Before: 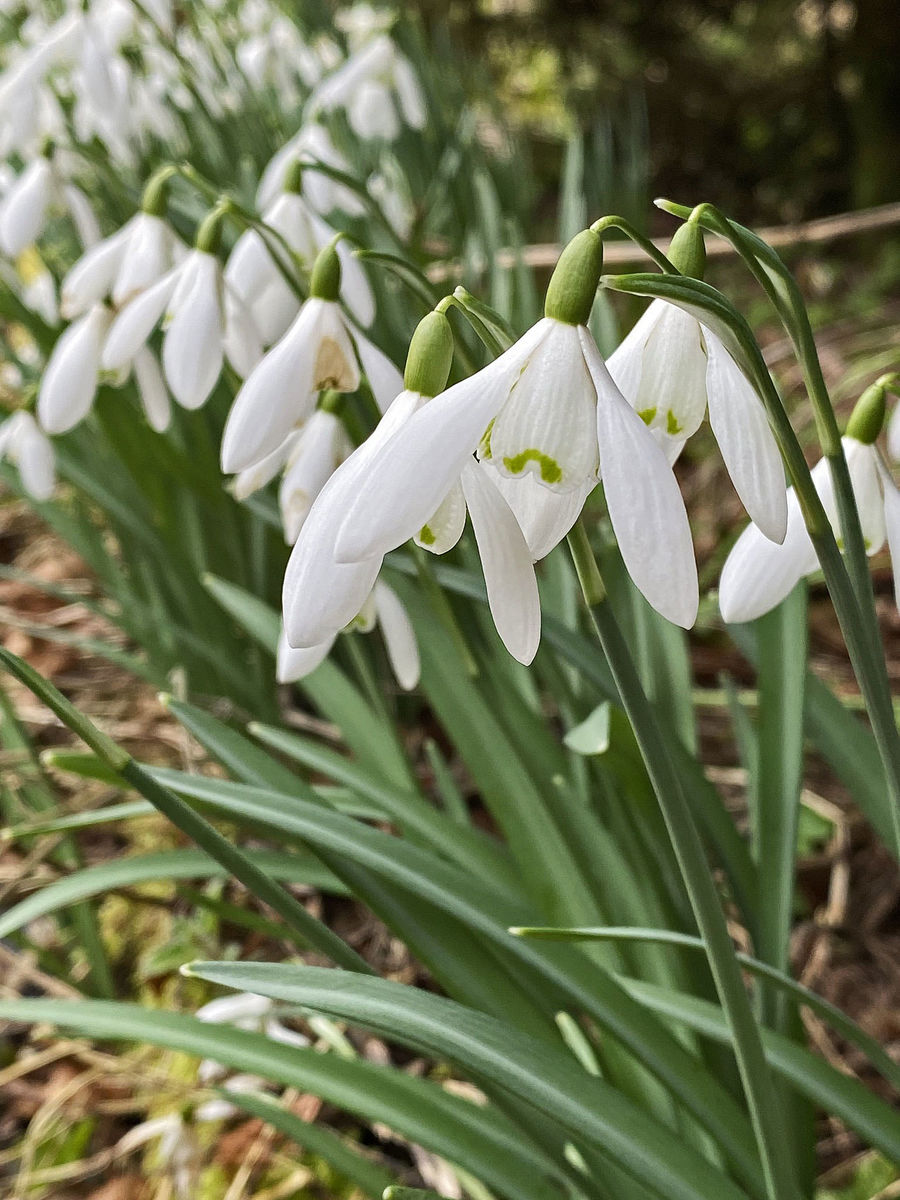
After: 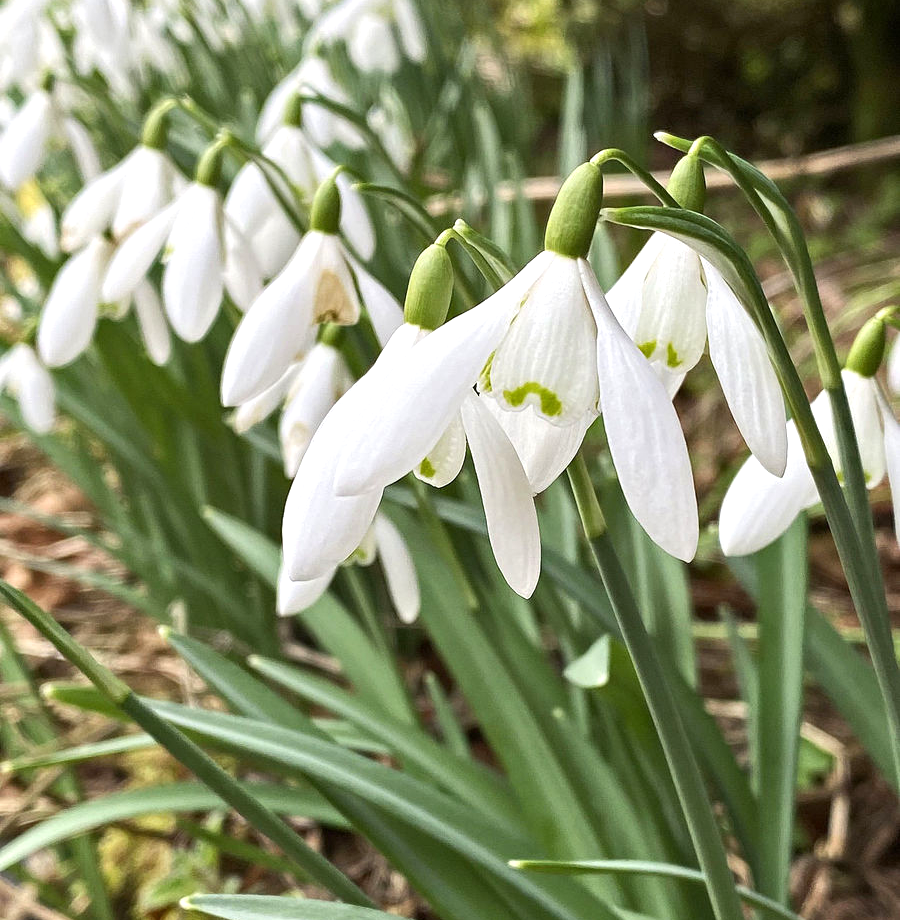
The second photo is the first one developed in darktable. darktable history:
crop: top 5.667%, bottom 17.637%
exposure: black level correction 0.001, exposure 0.5 EV, compensate exposure bias true, compensate highlight preservation false
